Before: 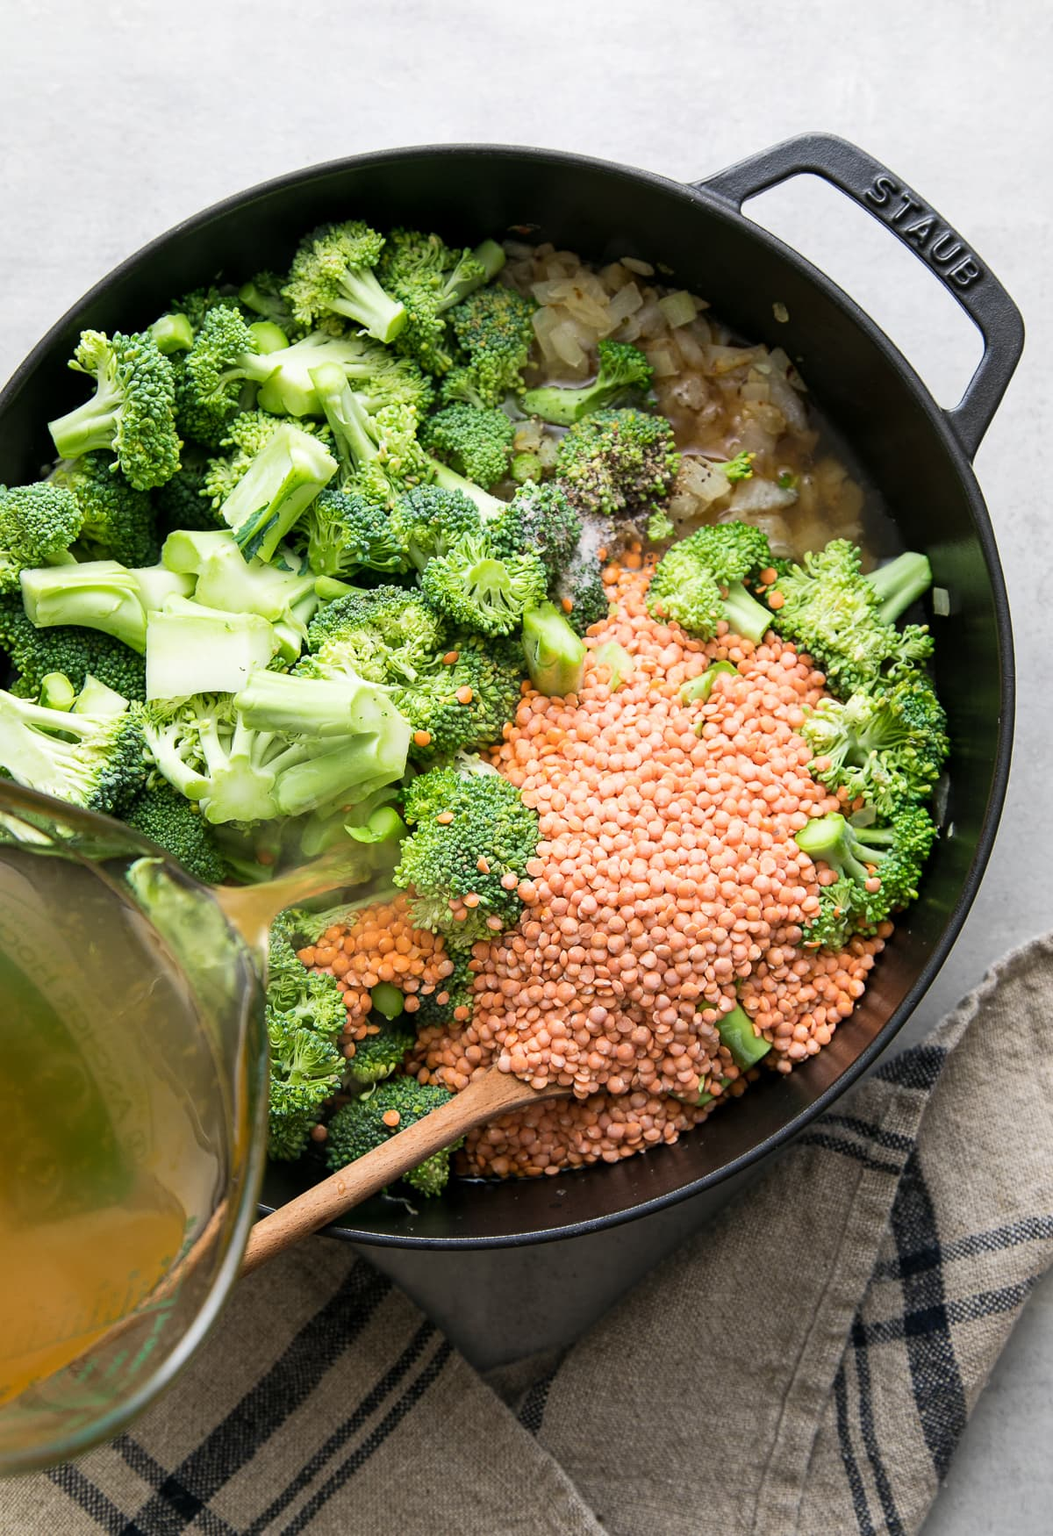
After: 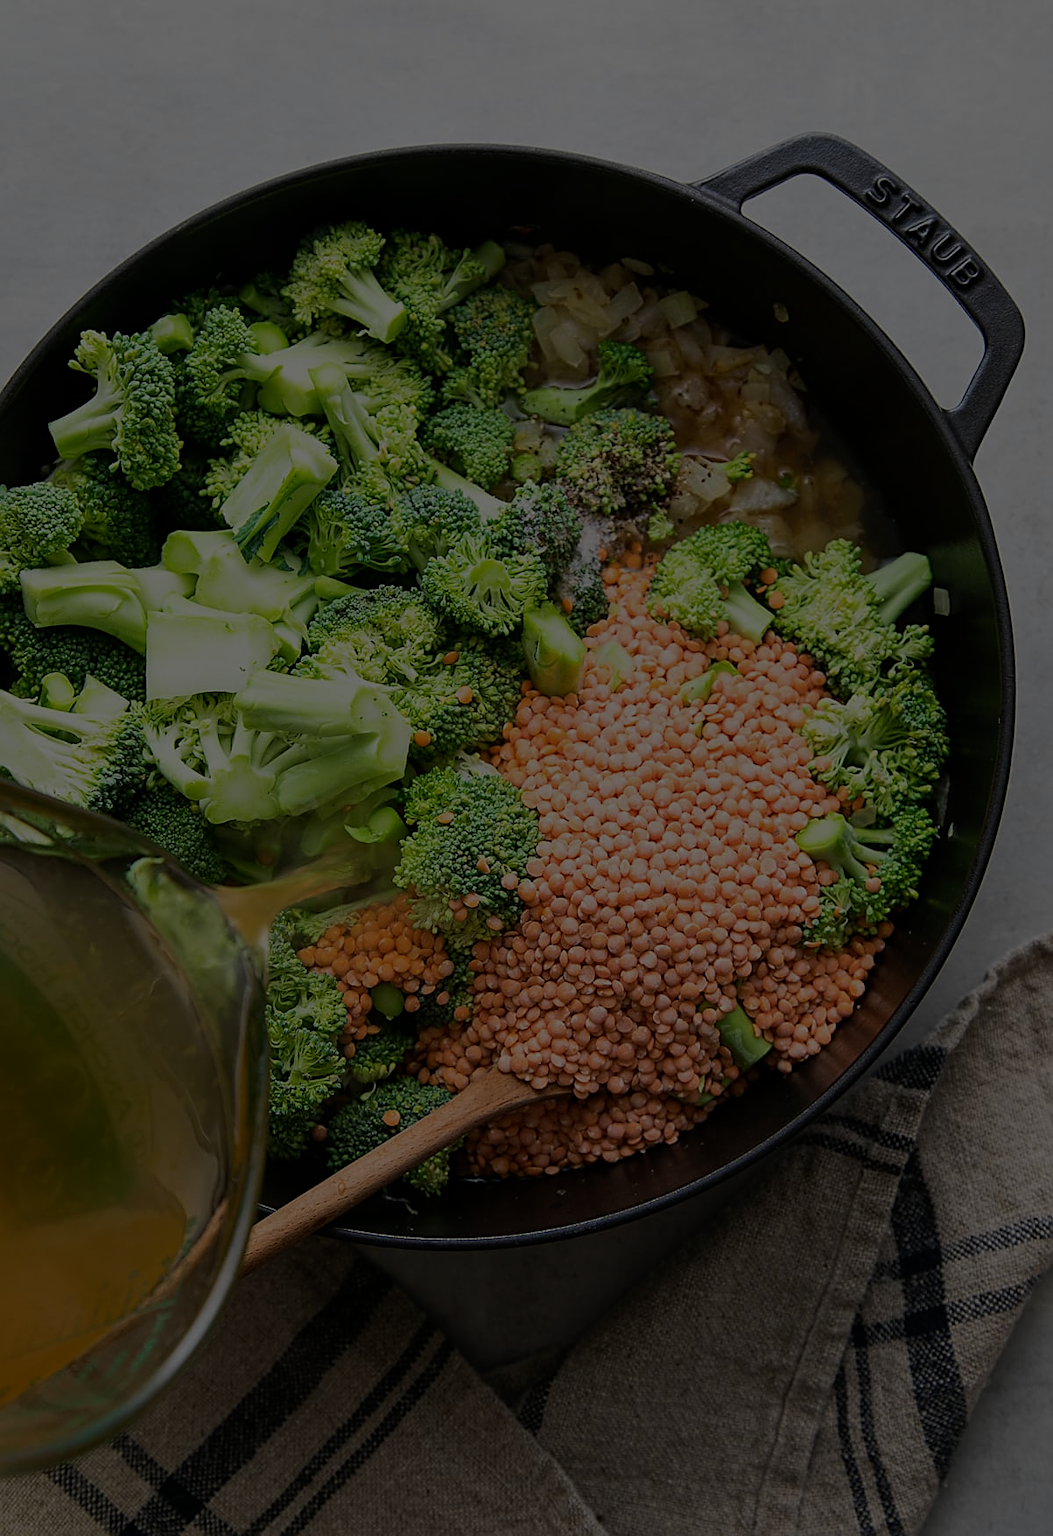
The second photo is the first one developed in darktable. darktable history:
exposure: exposure -2.421 EV, compensate highlight preservation false
shadows and highlights: radius 120.78, shadows 21.51, white point adjustment -9.54, highlights -12.42, shadows color adjustment 97.68%, soften with gaussian
sharpen: on, module defaults
